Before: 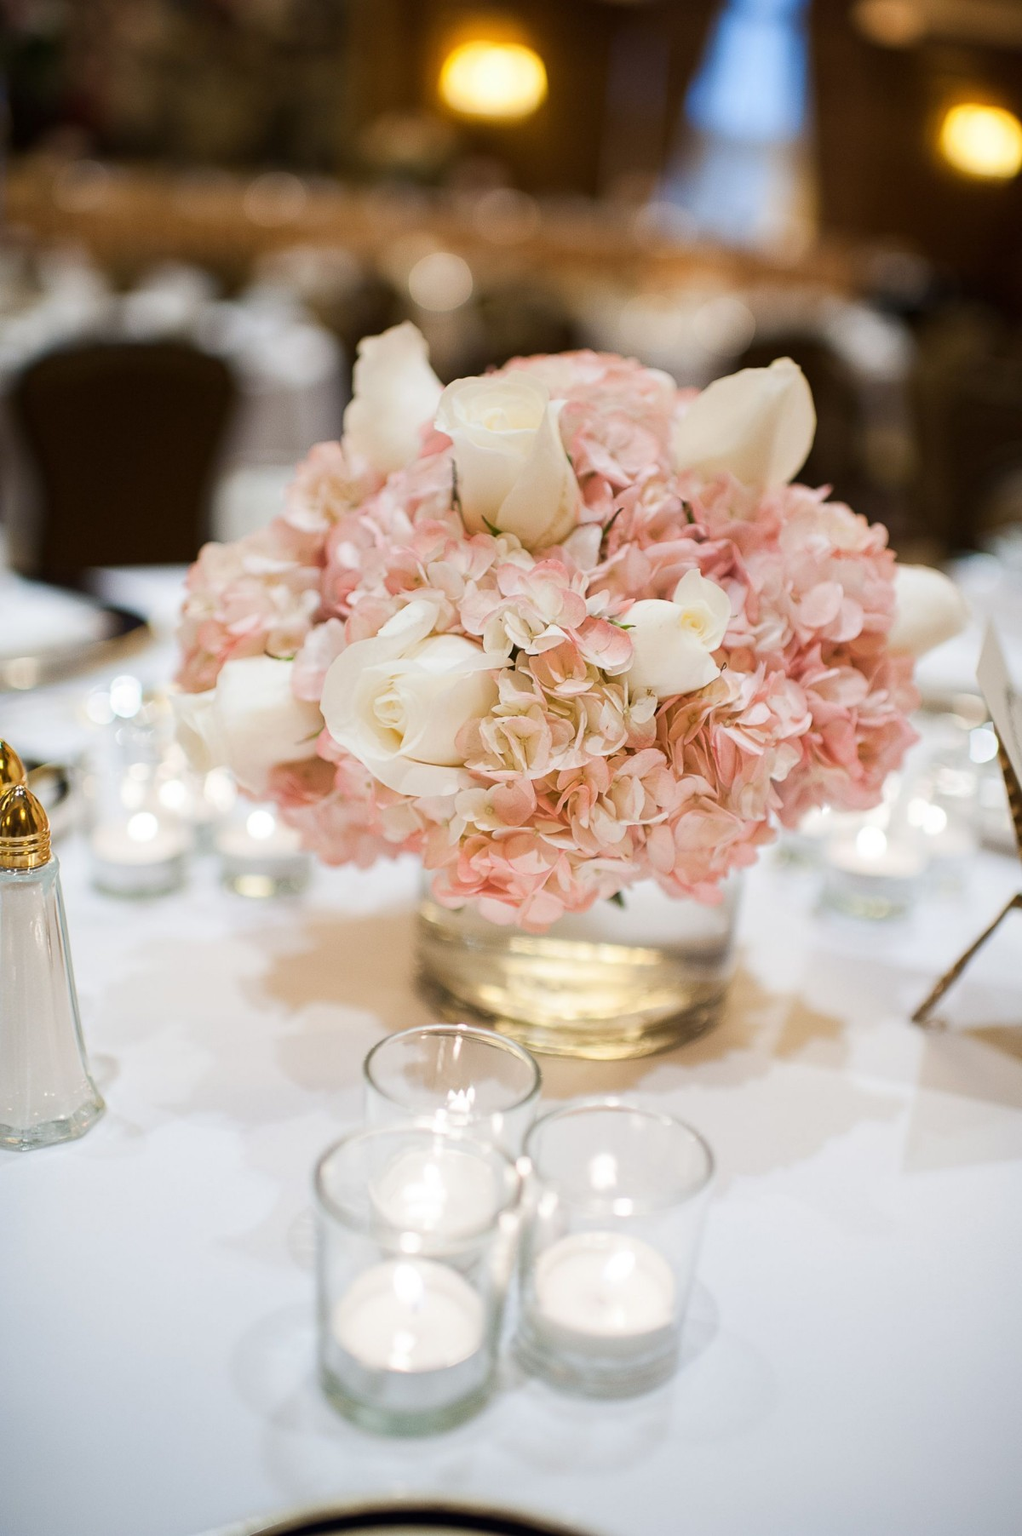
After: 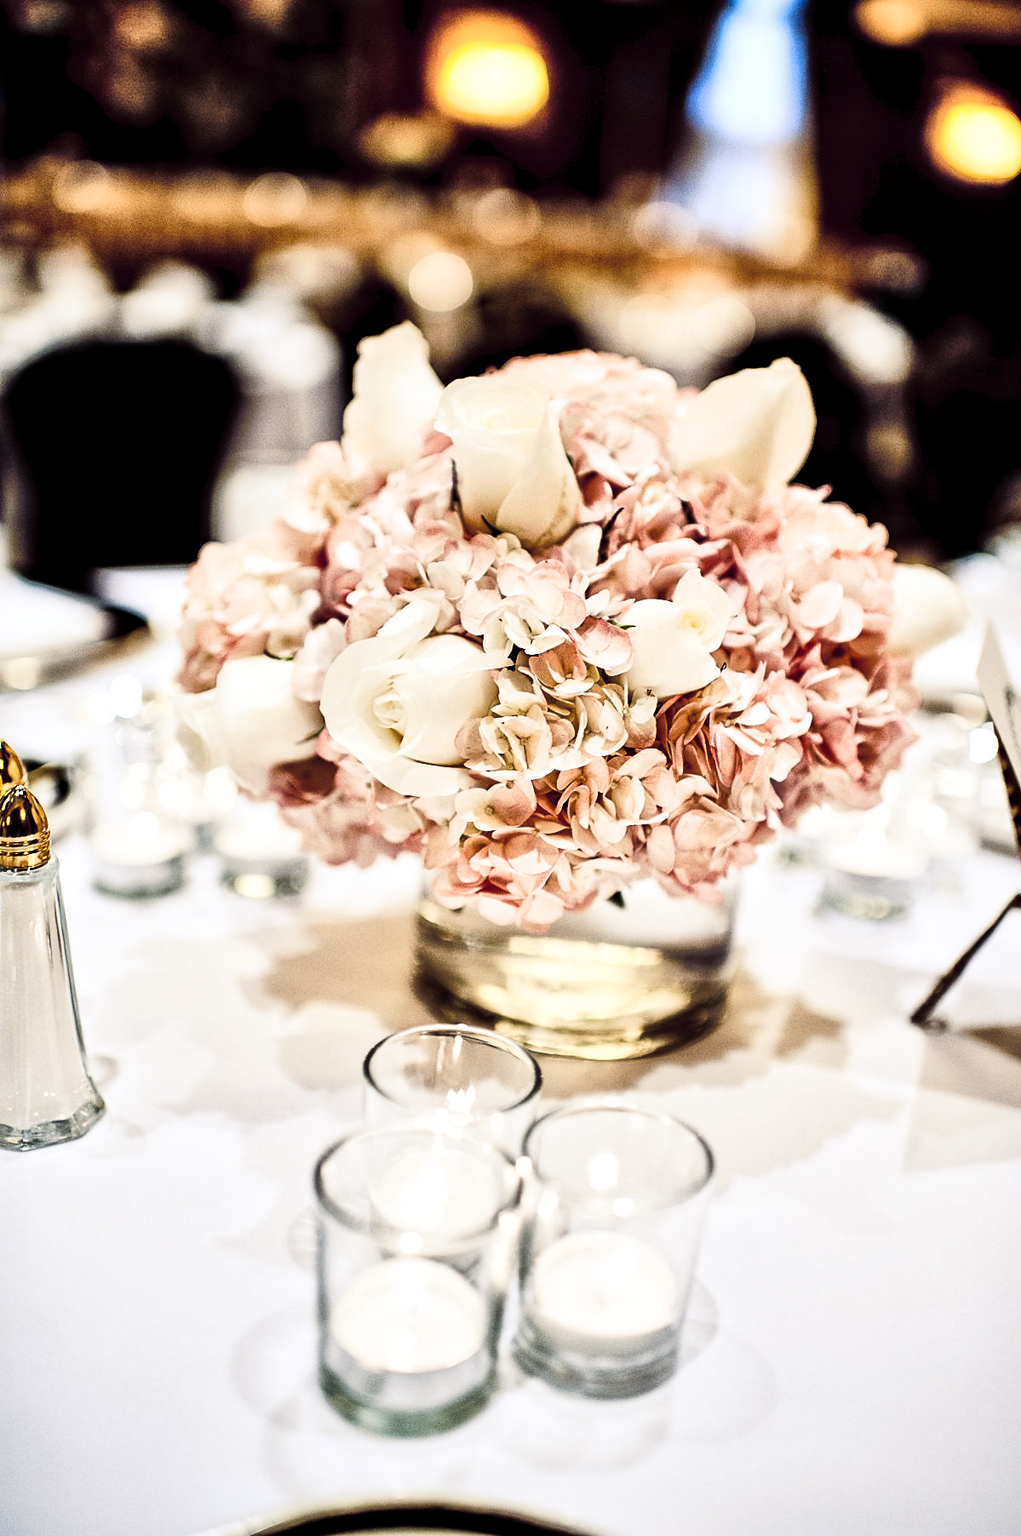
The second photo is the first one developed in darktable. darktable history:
color correction: saturation 0.85
tone curve: curves: ch0 [(0, 0) (0.07, 0.057) (0.15, 0.177) (0.352, 0.445) (0.59, 0.703) (0.857, 0.908) (1, 1)], color space Lab, linked channels
color balance: lift [0.97, 1, 1, 1], gamma [1.03, 1, 1, 1]
split-toning: shadows › hue 255.6°, shadows › saturation 0.66, highlights › hue 43.2°, highlights › saturation 0.68, balance -50.1 | blend: blend mode lighten, opacity 100%; mask: uniform (no mask)
base curve: curves: ch0 [(0, 0) (0.026, 0.03) (0.109, 0.232) (0.351, 0.748) (0.669, 0.968) (1, 1)]
global tonemap: drago (1, 100), detail 1
shadows and highlights: highlights color adjustment 0%, soften with gaussian
exposure: exposure -2.002 EV
contrast equalizer: y [[0.511, 0.558, 0.631, 0.632, 0.559, 0.512], [0.5 ×6], [0.507, 0.559, 0.627, 0.644, 0.647, 0.647], [0 ×6], [0 ×6]] | blend: blend mode average, opacity 100%; mask: uniform (no mask)
highpass: sharpness 9.84%, contrast boost 9.94% | blend: blend mode overlay, opacity 100%; mask: uniform (no mask)
contrast brightness saturation: contrast 0.26, brightness 0.02, saturation 0.87
